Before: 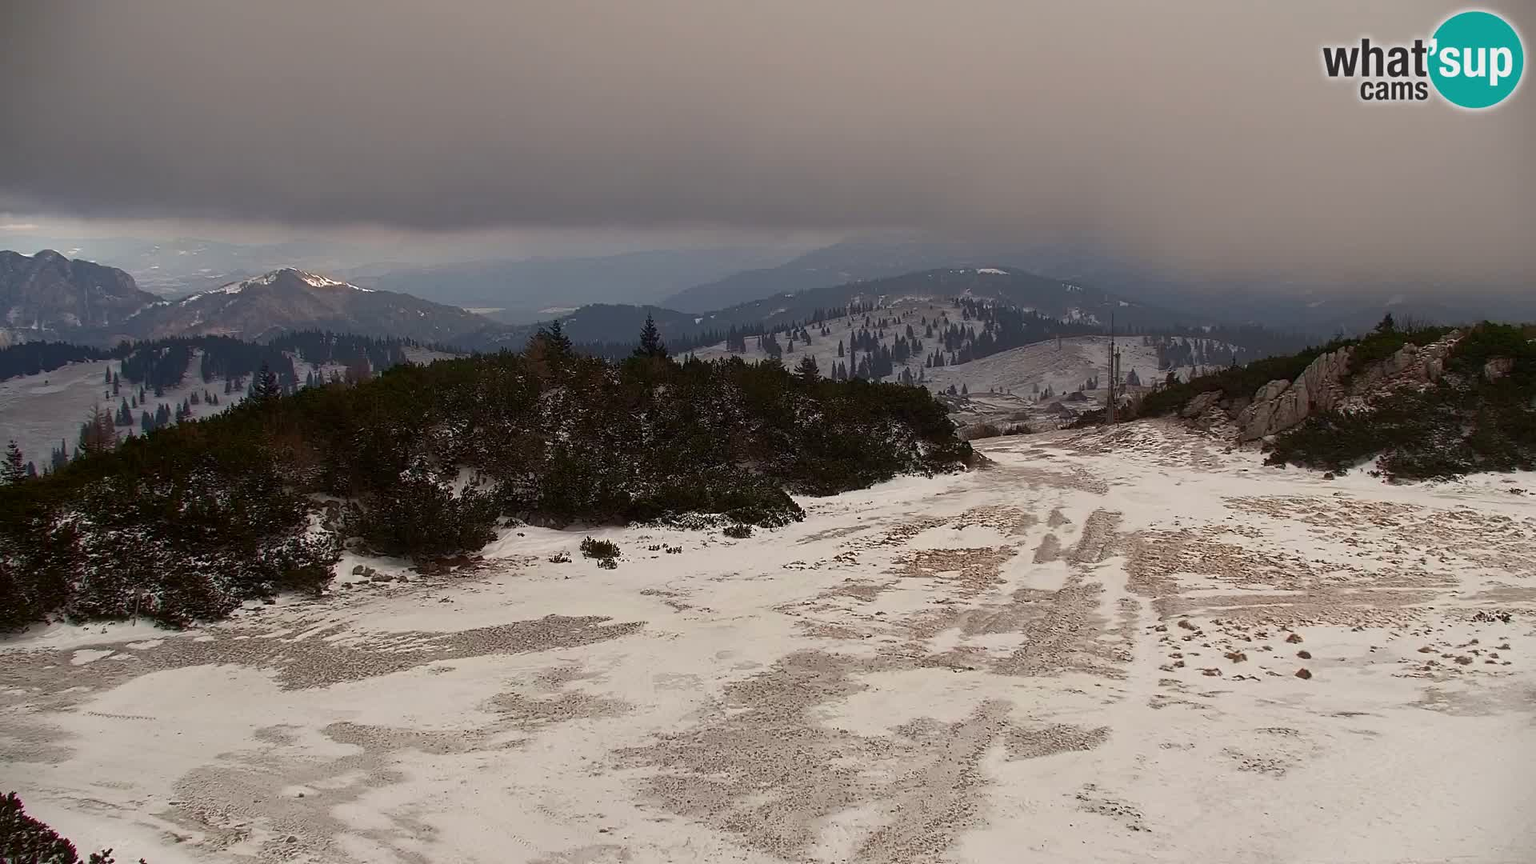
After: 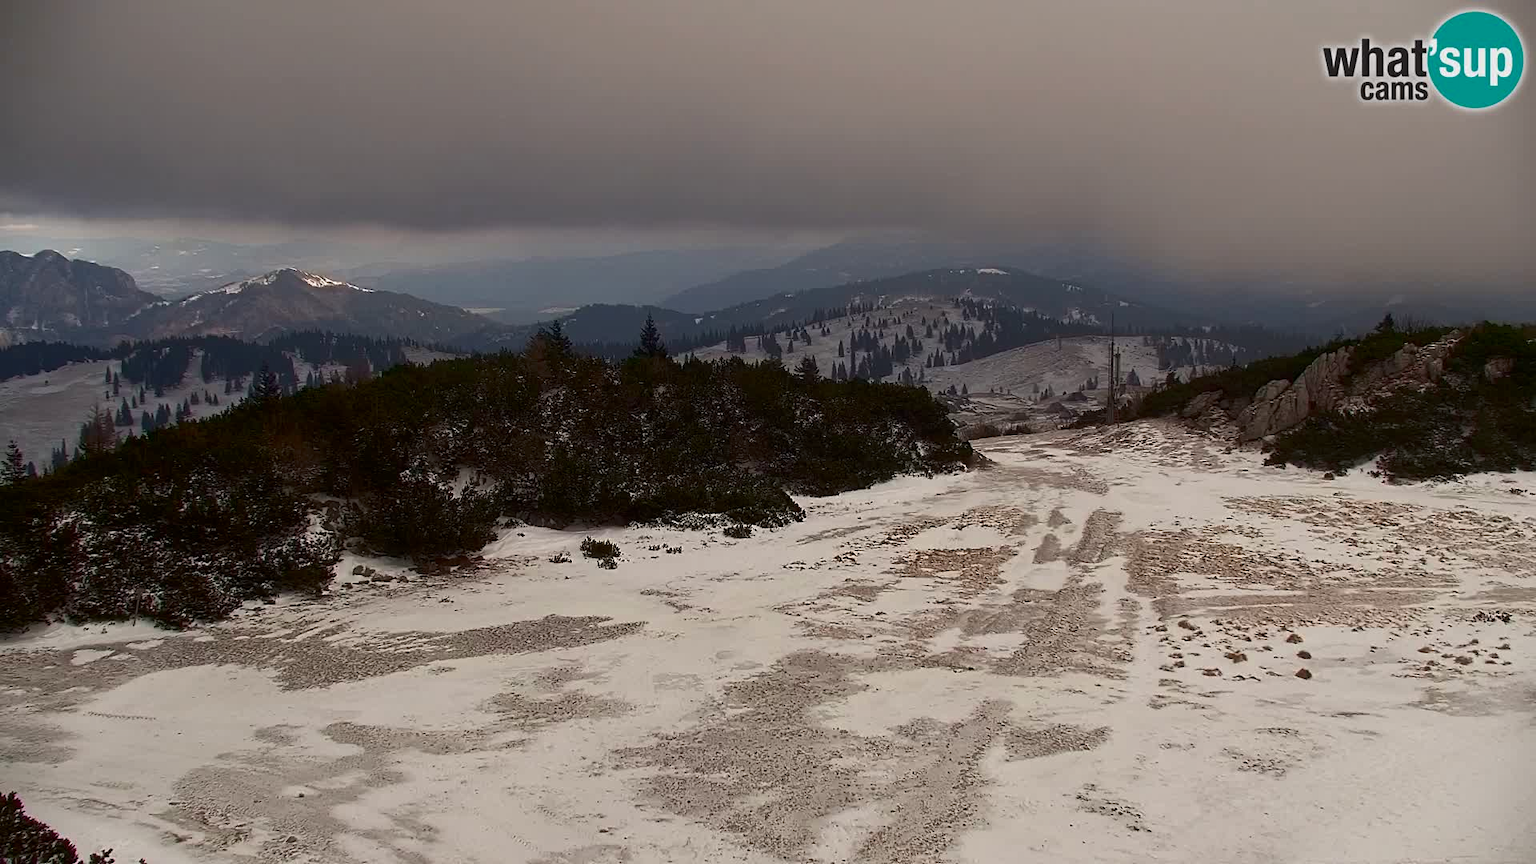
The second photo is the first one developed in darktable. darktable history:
contrast brightness saturation: brightness -0.091
